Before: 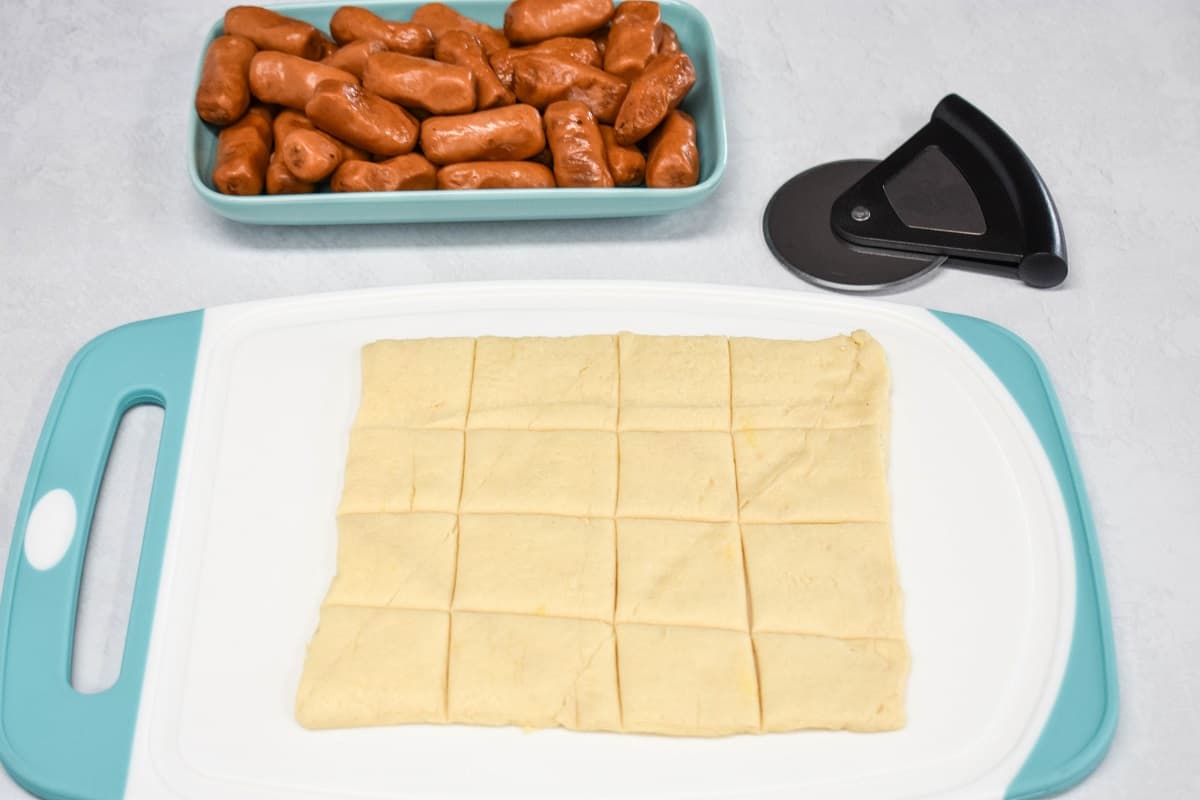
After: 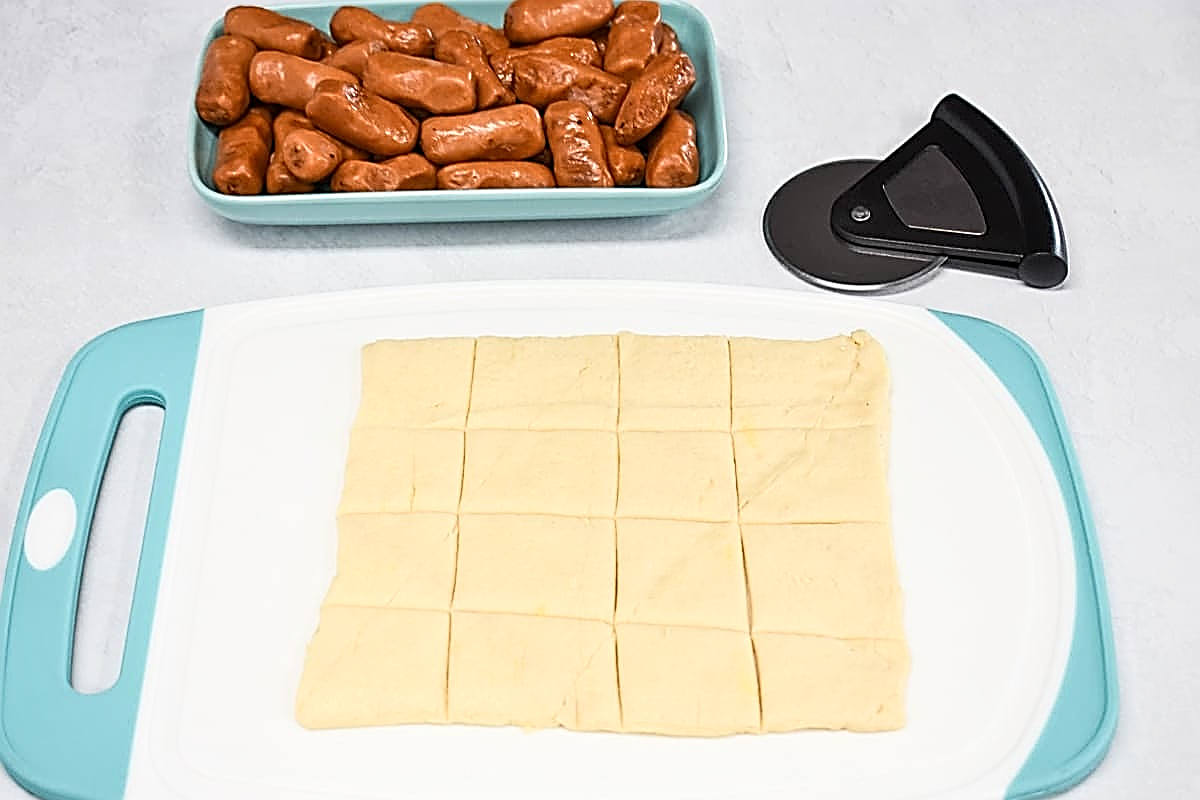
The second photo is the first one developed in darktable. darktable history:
sharpen: amount 1.872
shadows and highlights: shadows -0.553, highlights 40.18
